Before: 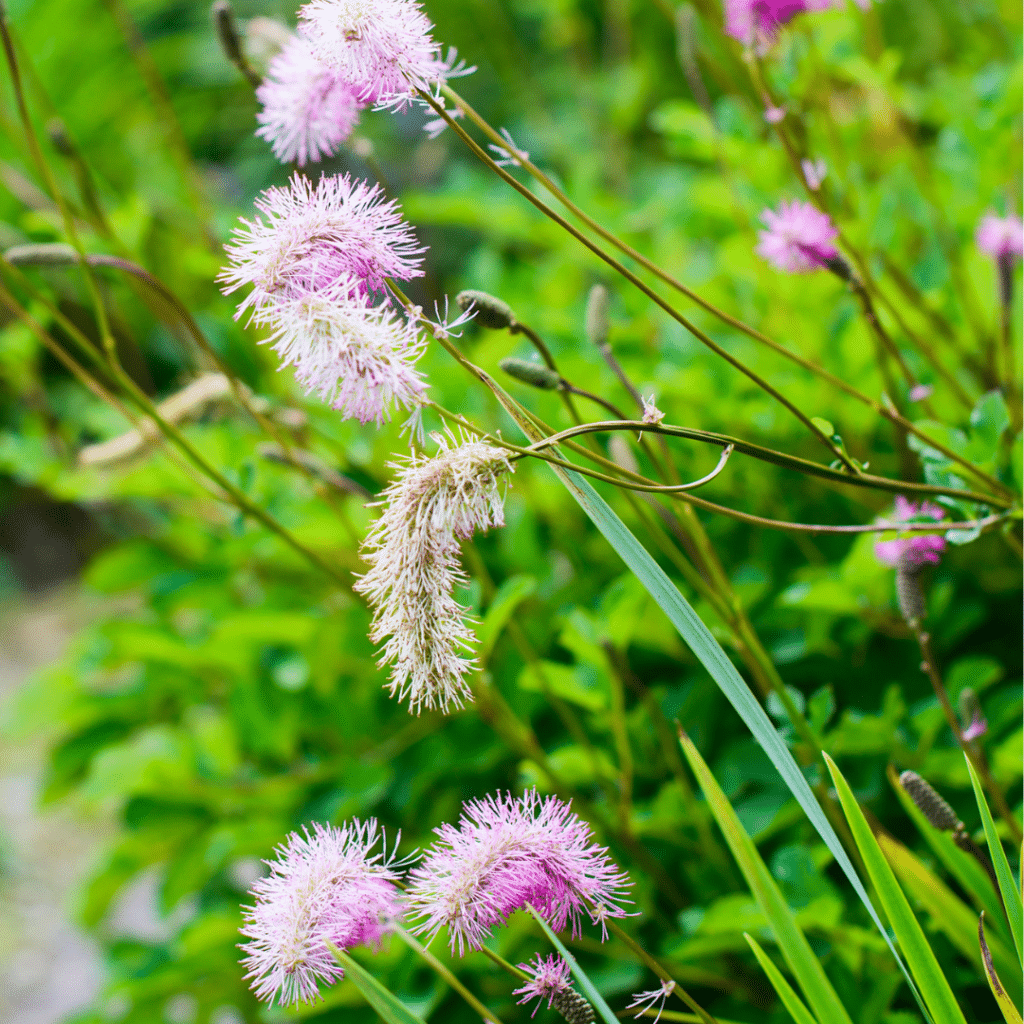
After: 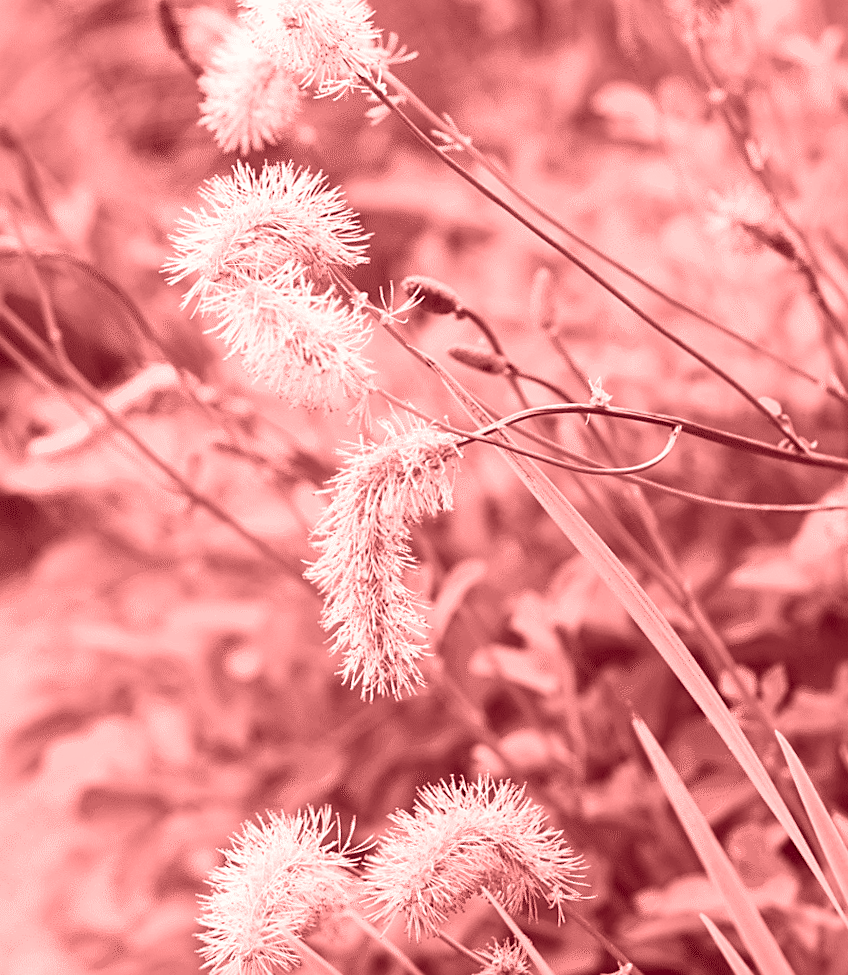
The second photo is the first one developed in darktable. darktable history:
crop and rotate: angle 1°, left 4.281%, top 0.642%, right 11.383%, bottom 2.486%
colorize: saturation 60%, source mix 100%
sharpen: on, module defaults
